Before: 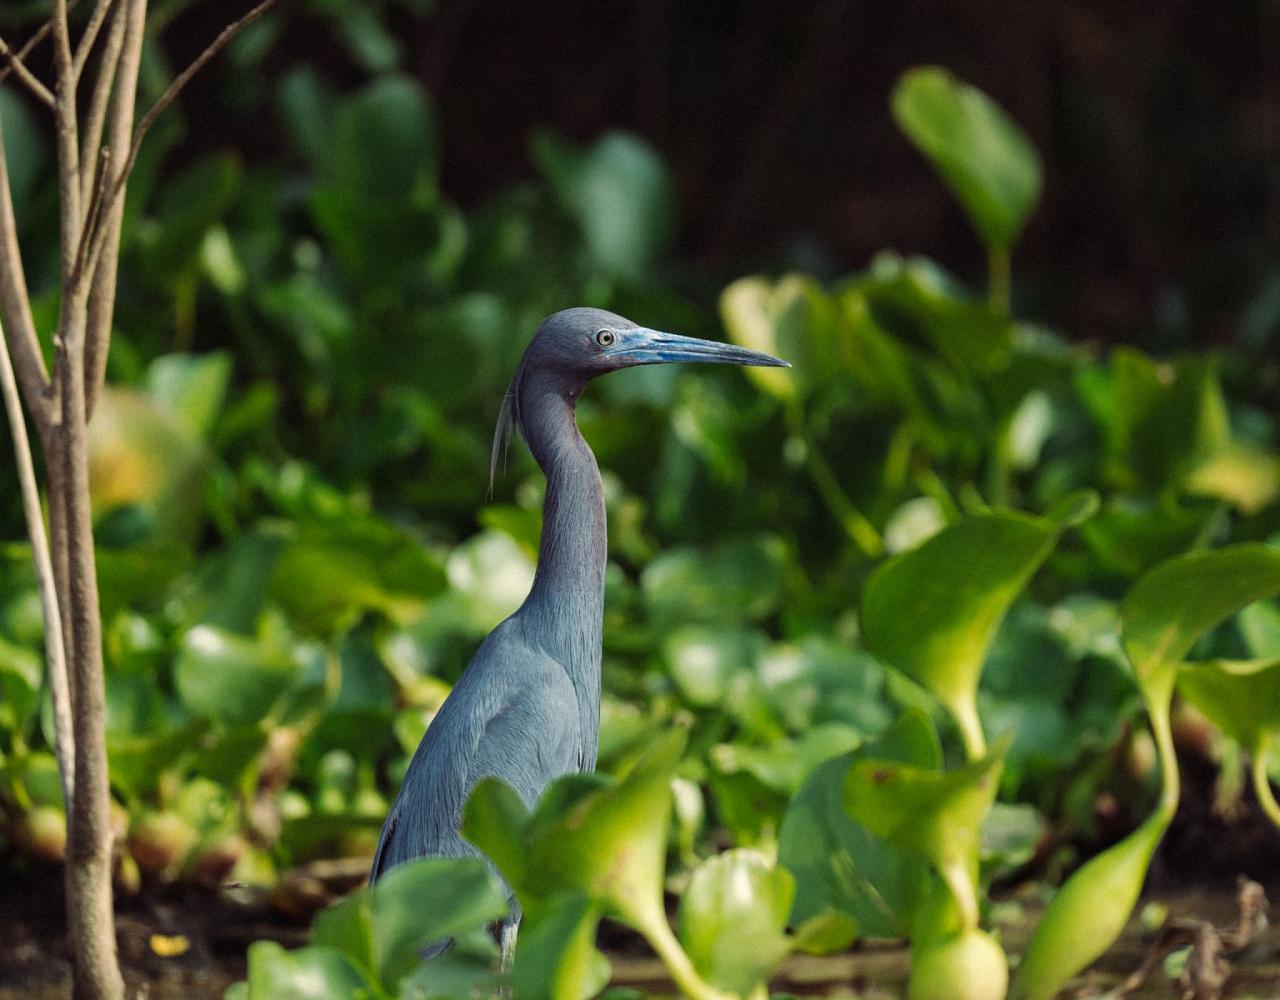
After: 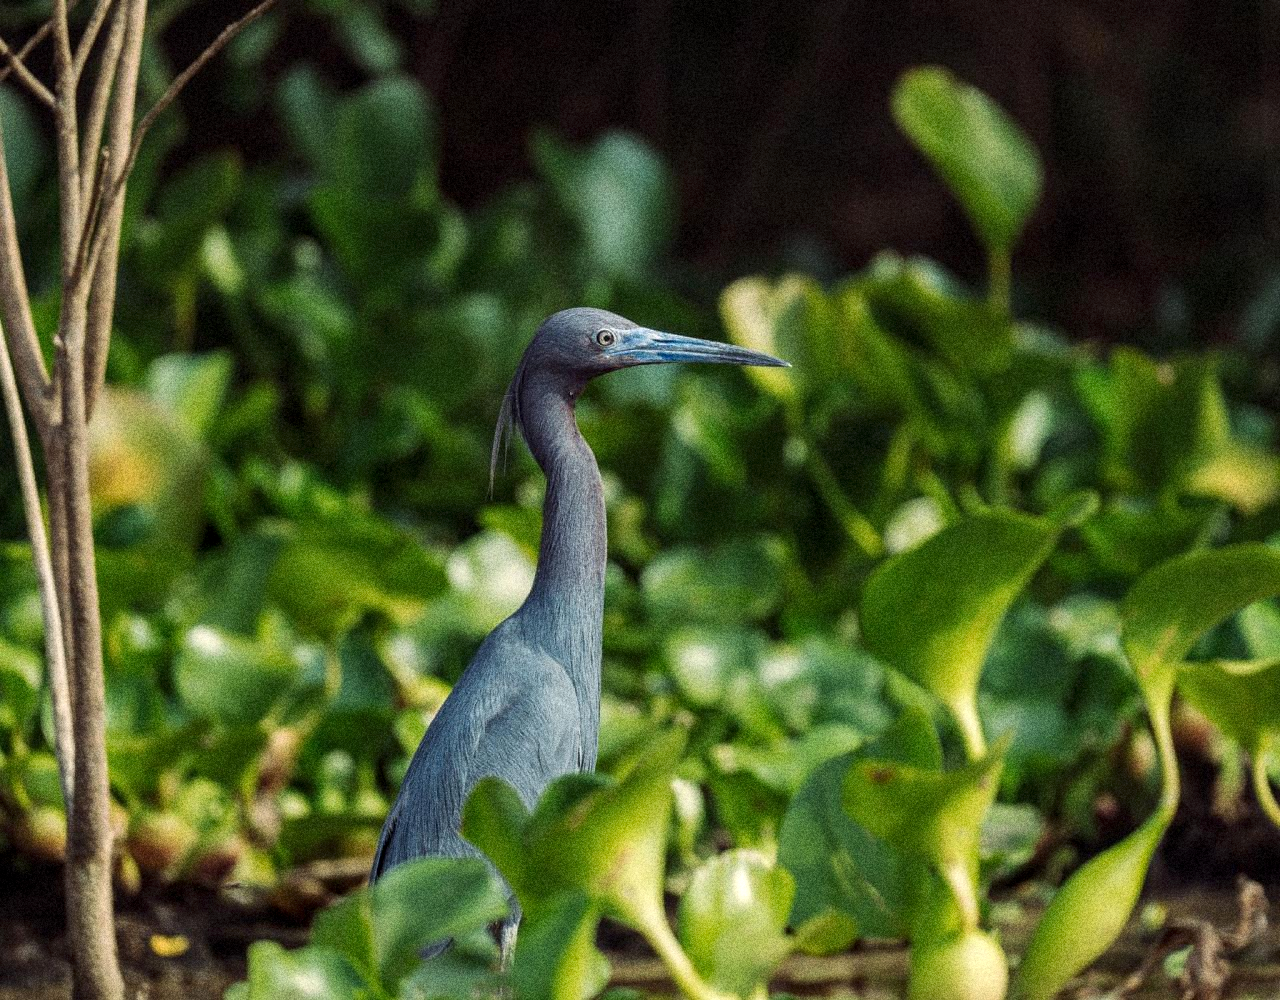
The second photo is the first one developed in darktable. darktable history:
local contrast: on, module defaults
grain: coarseness 14.49 ISO, strength 48.04%, mid-tones bias 35%
